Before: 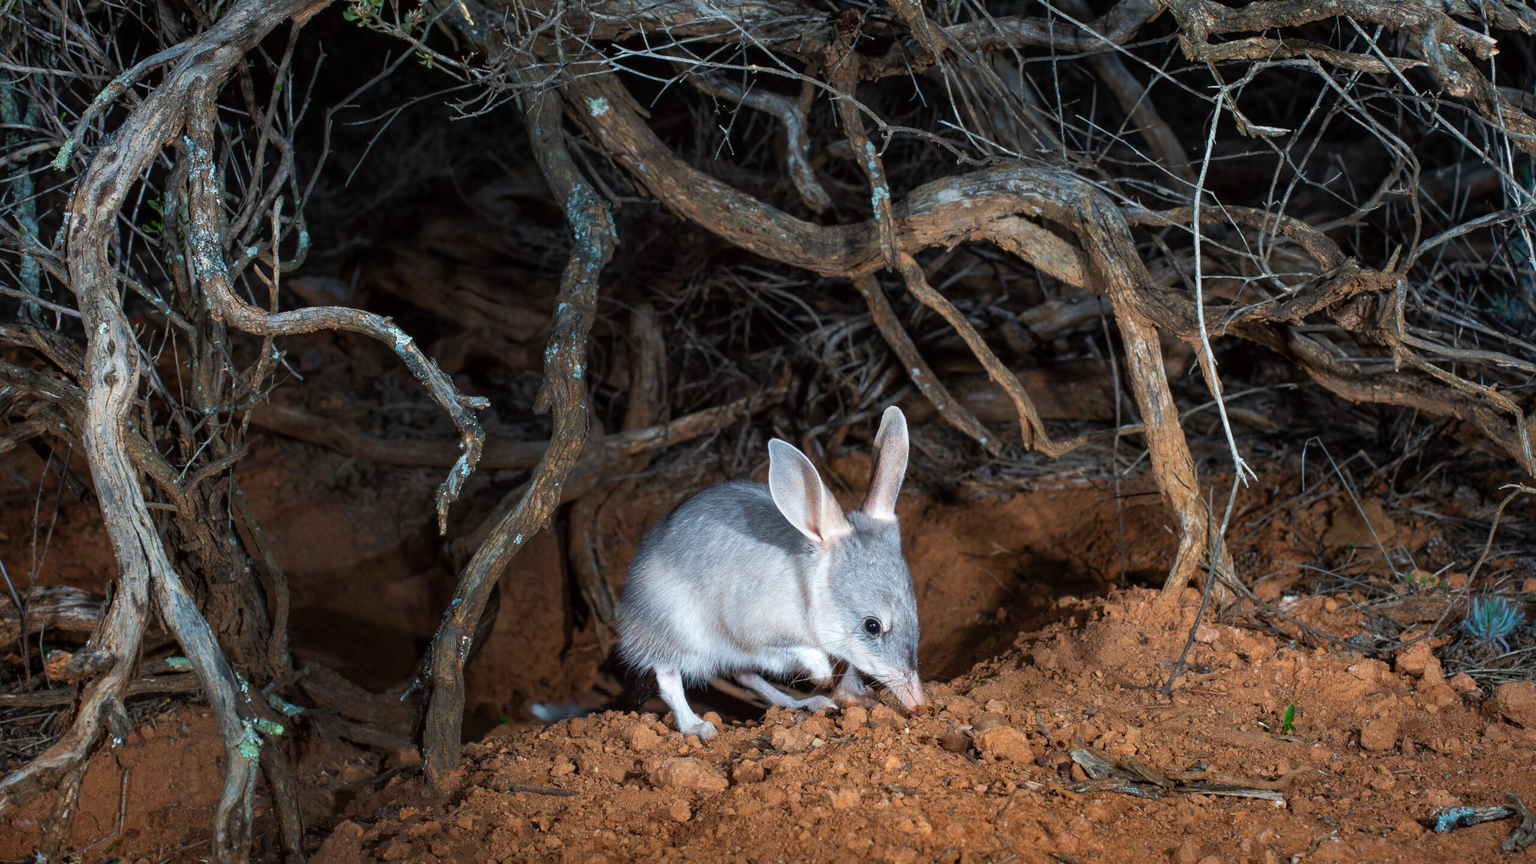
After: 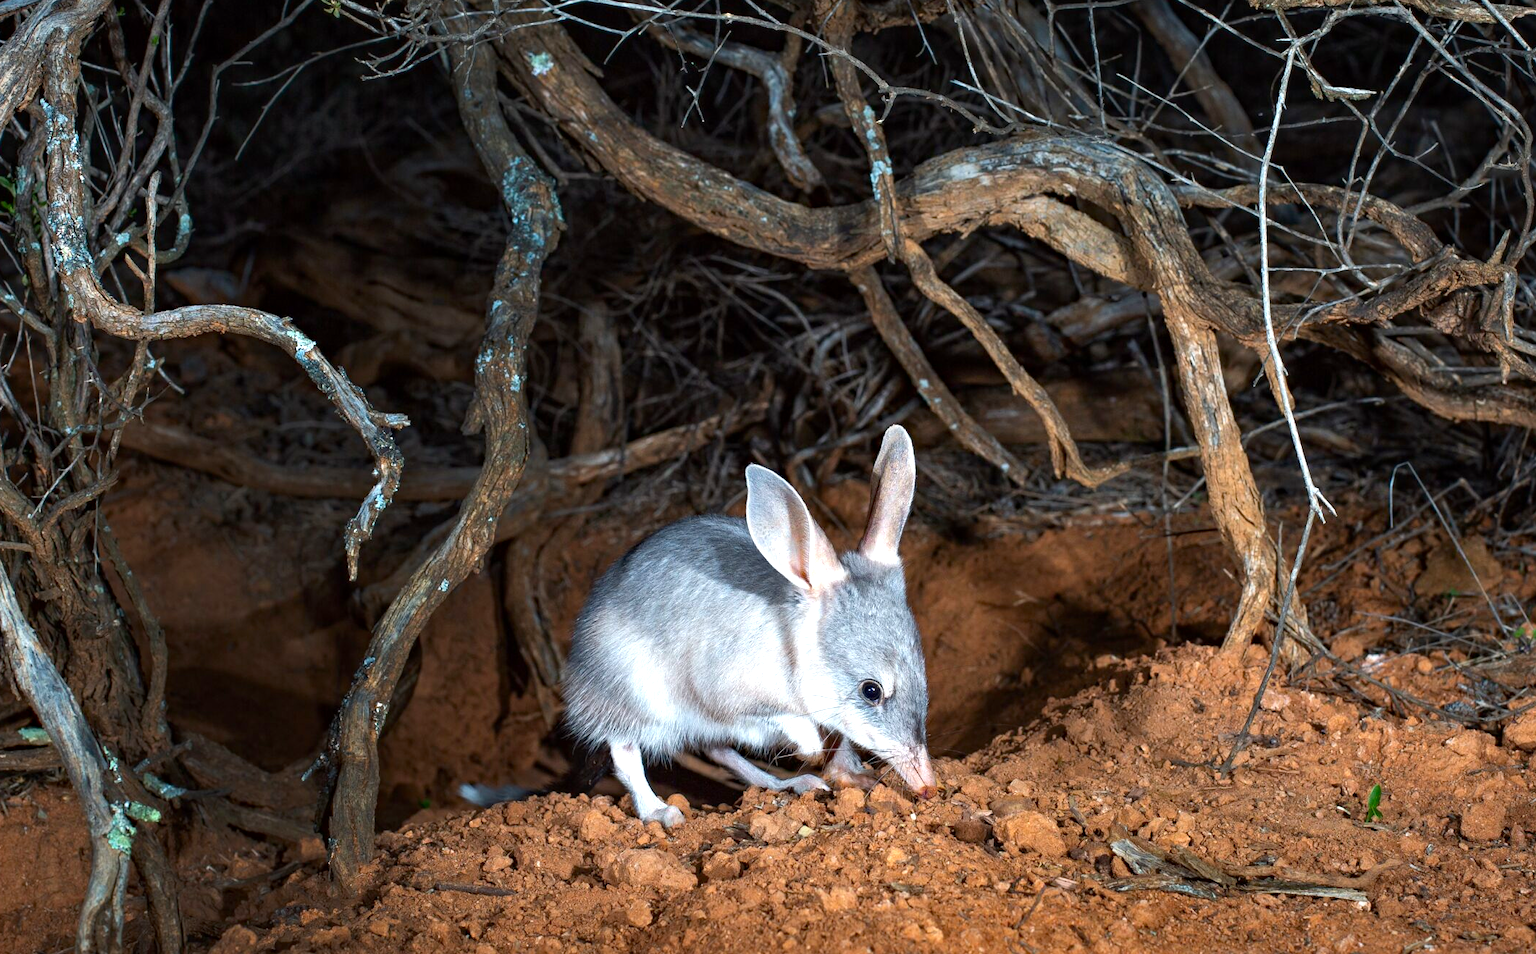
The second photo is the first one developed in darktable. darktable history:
crop: left 9.807%, top 6.259%, right 7.334%, bottom 2.177%
exposure: exposure 0.564 EV, compensate highlight preservation false
haze removal: compatibility mode true, adaptive false
contrast brightness saturation: contrast 0.03, brightness -0.04
